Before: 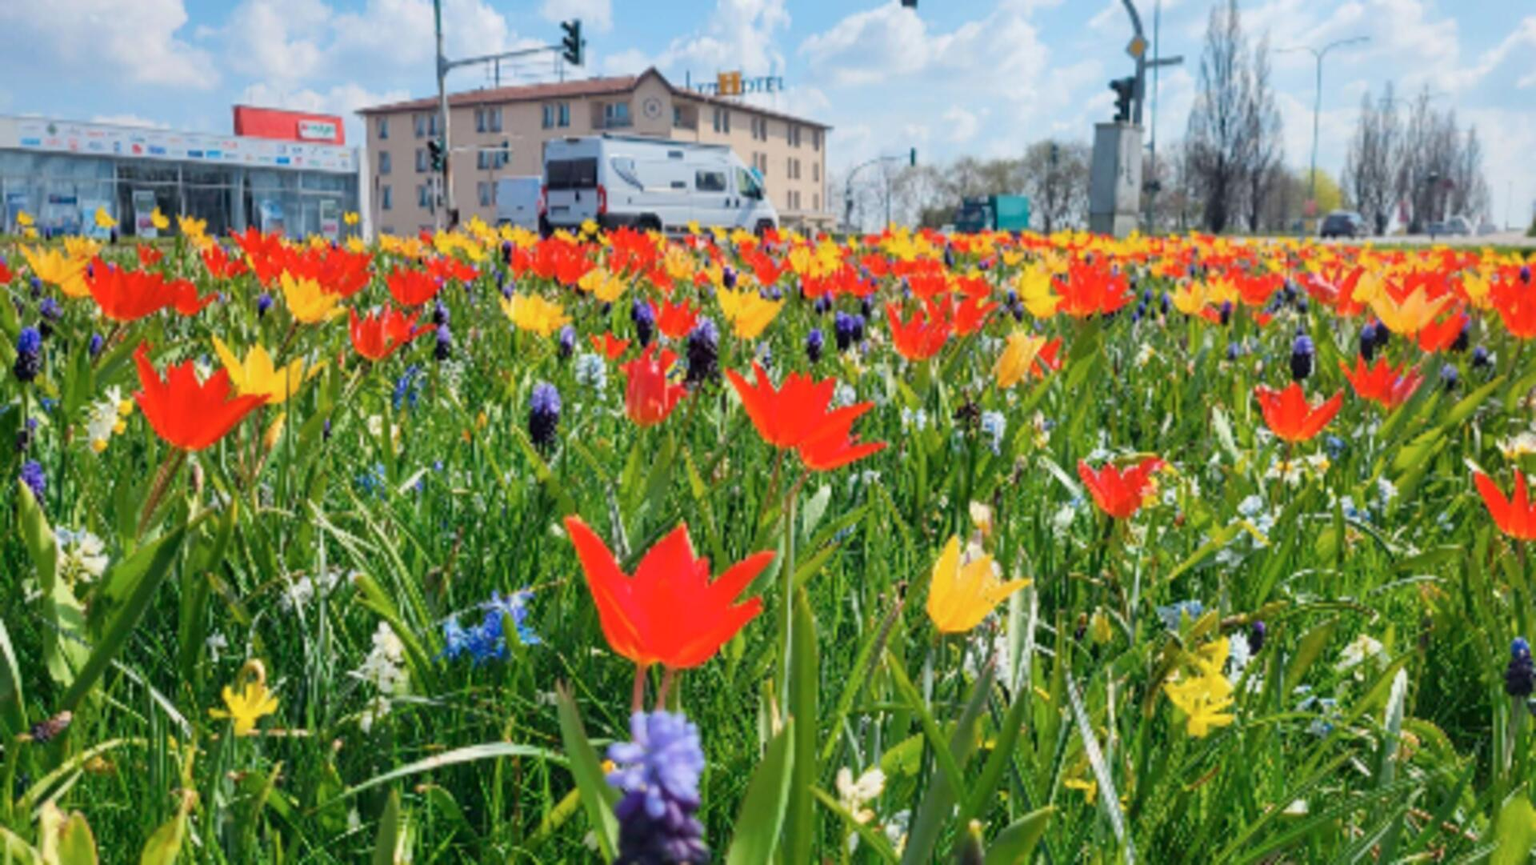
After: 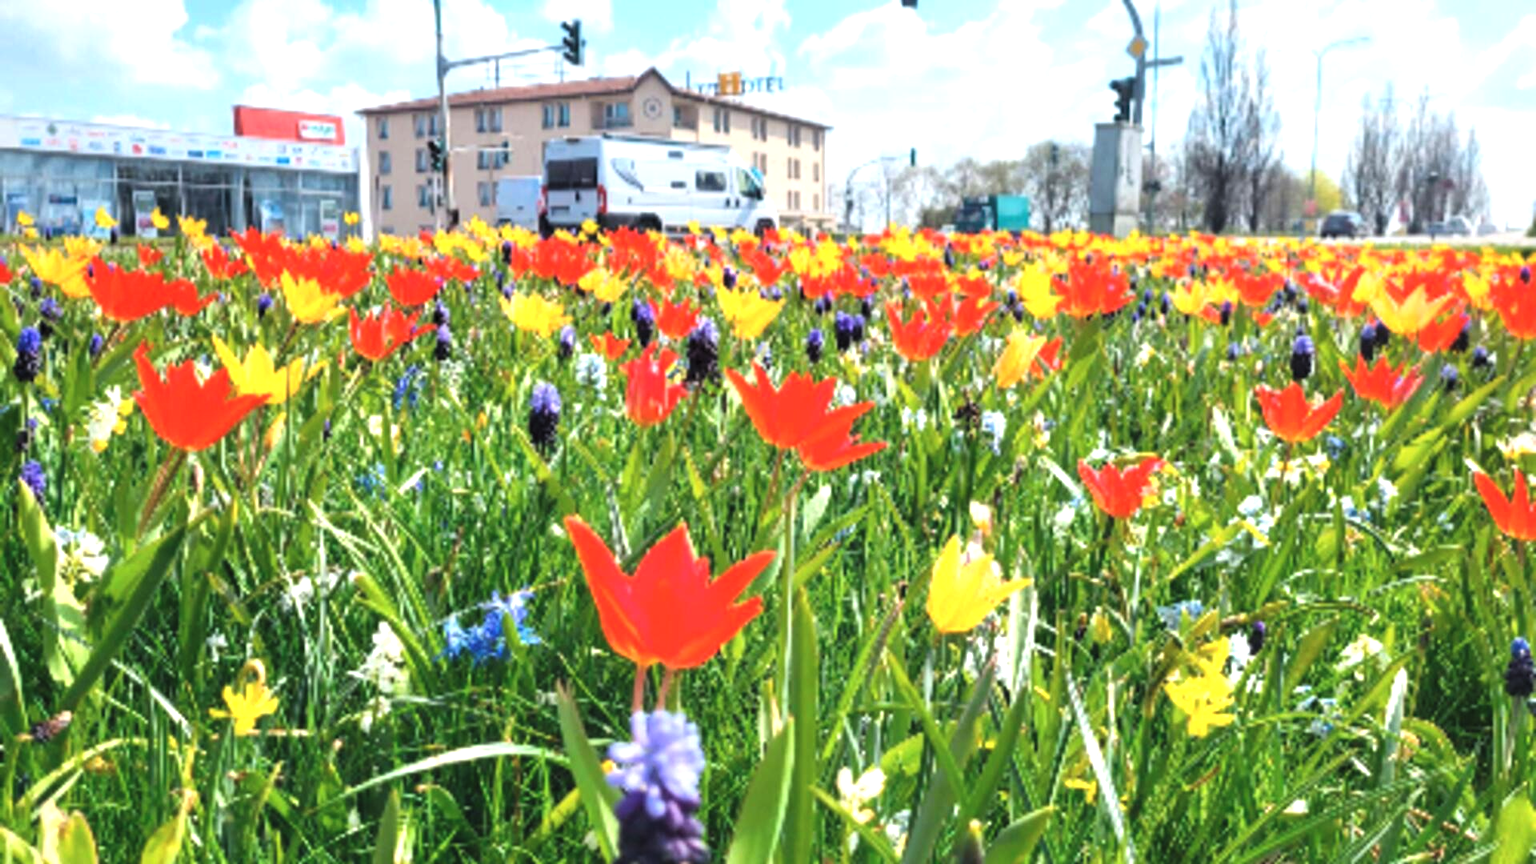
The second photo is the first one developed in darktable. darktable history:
levels: levels [0.062, 0.494, 0.925]
exposure: black level correction -0.005, exposure 0.628 EV, compensate highlight preservation false
